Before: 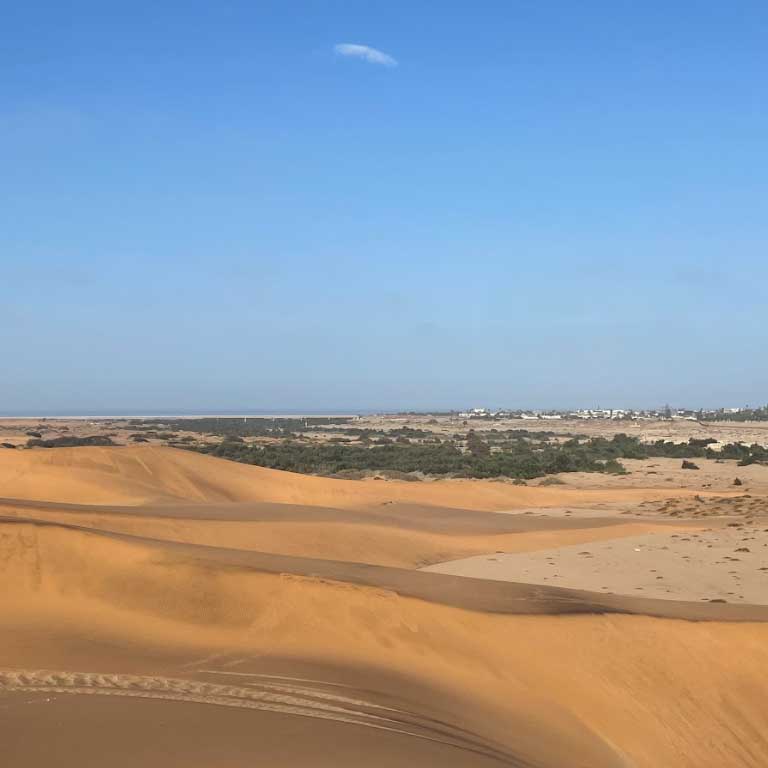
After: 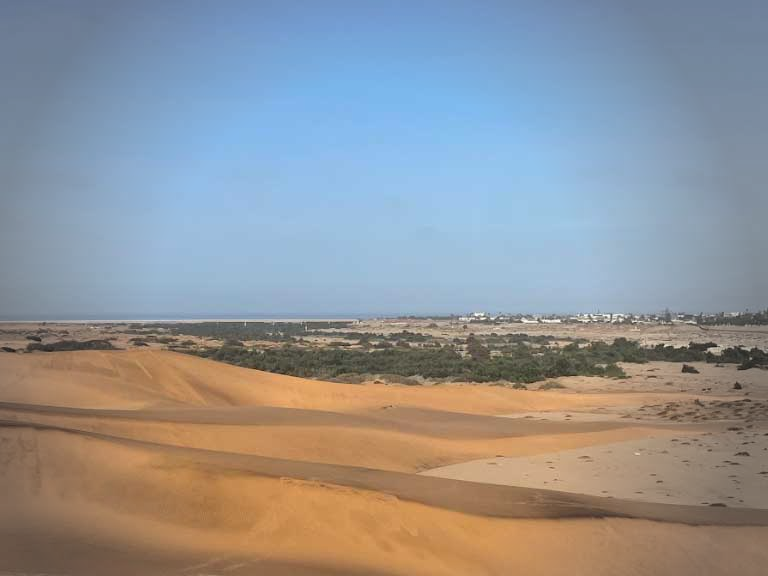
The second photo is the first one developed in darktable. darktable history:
vignetting: fall-off start 64.63%, center (-0.034, 0.148), width/height ratio 0.881
crop and rotate: top 12.5%, bottom 12.5%
